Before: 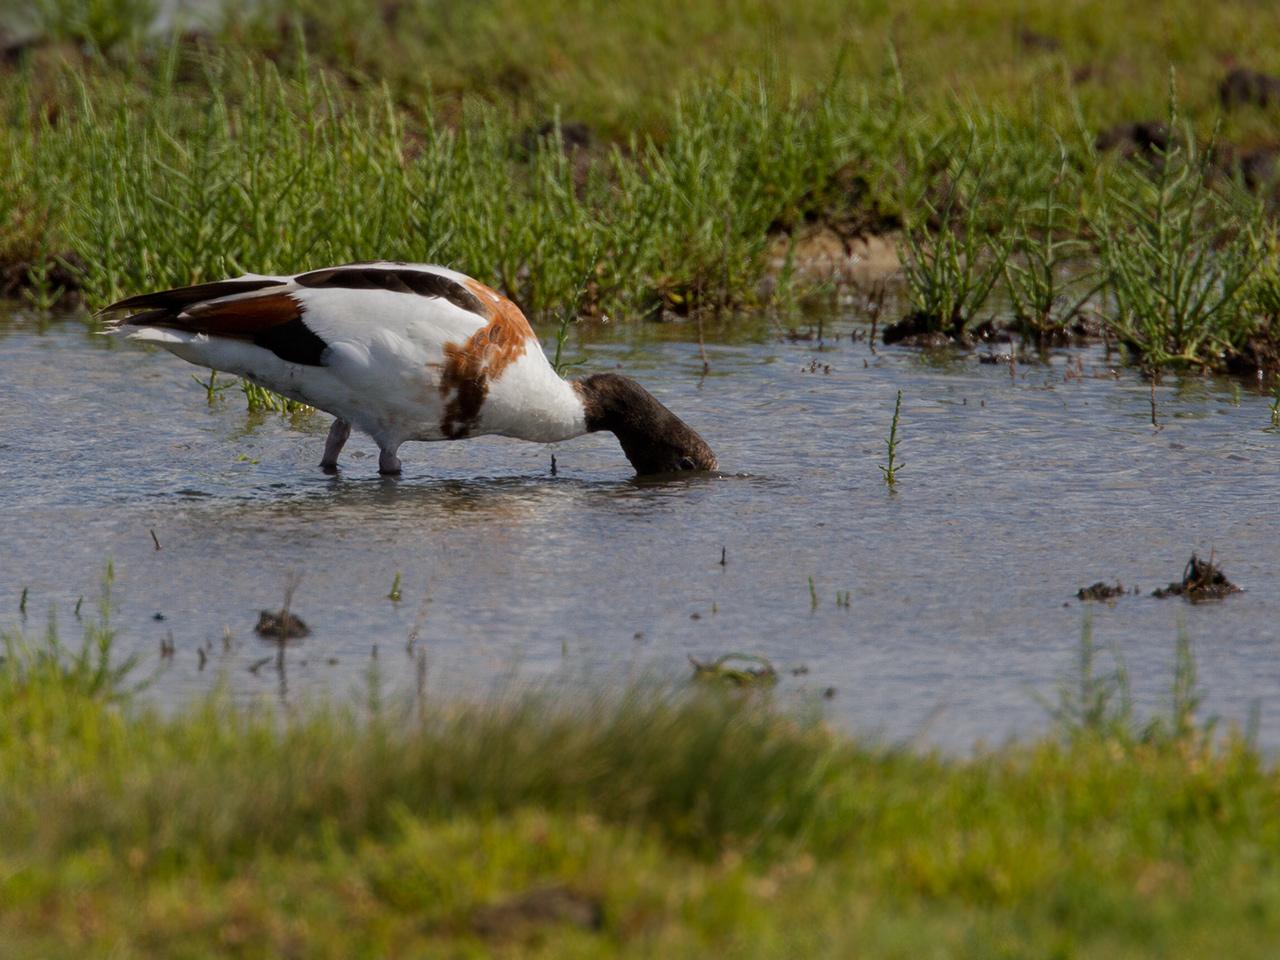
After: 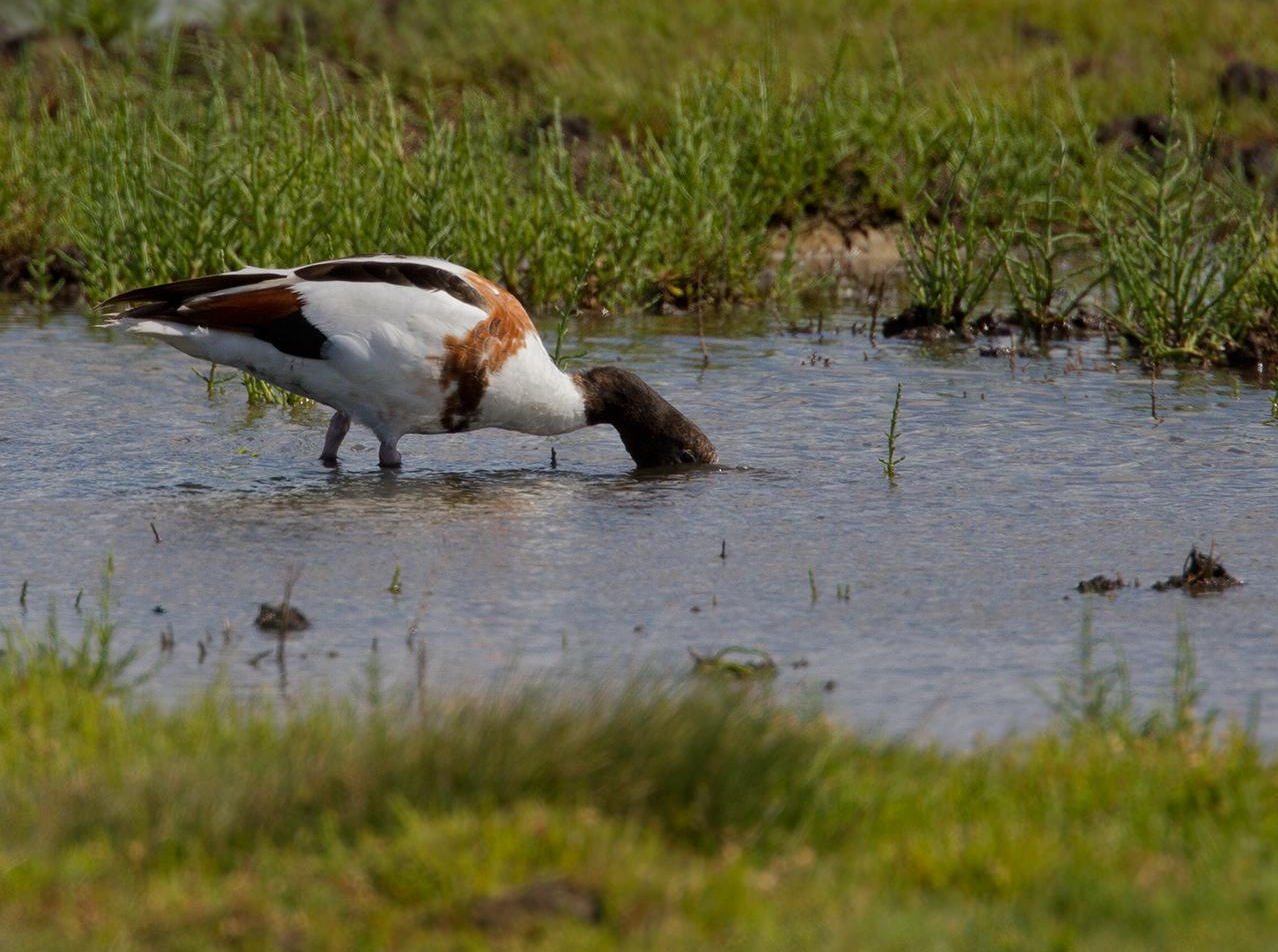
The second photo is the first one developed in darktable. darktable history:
crop: top 0.789%, right 0.113%
